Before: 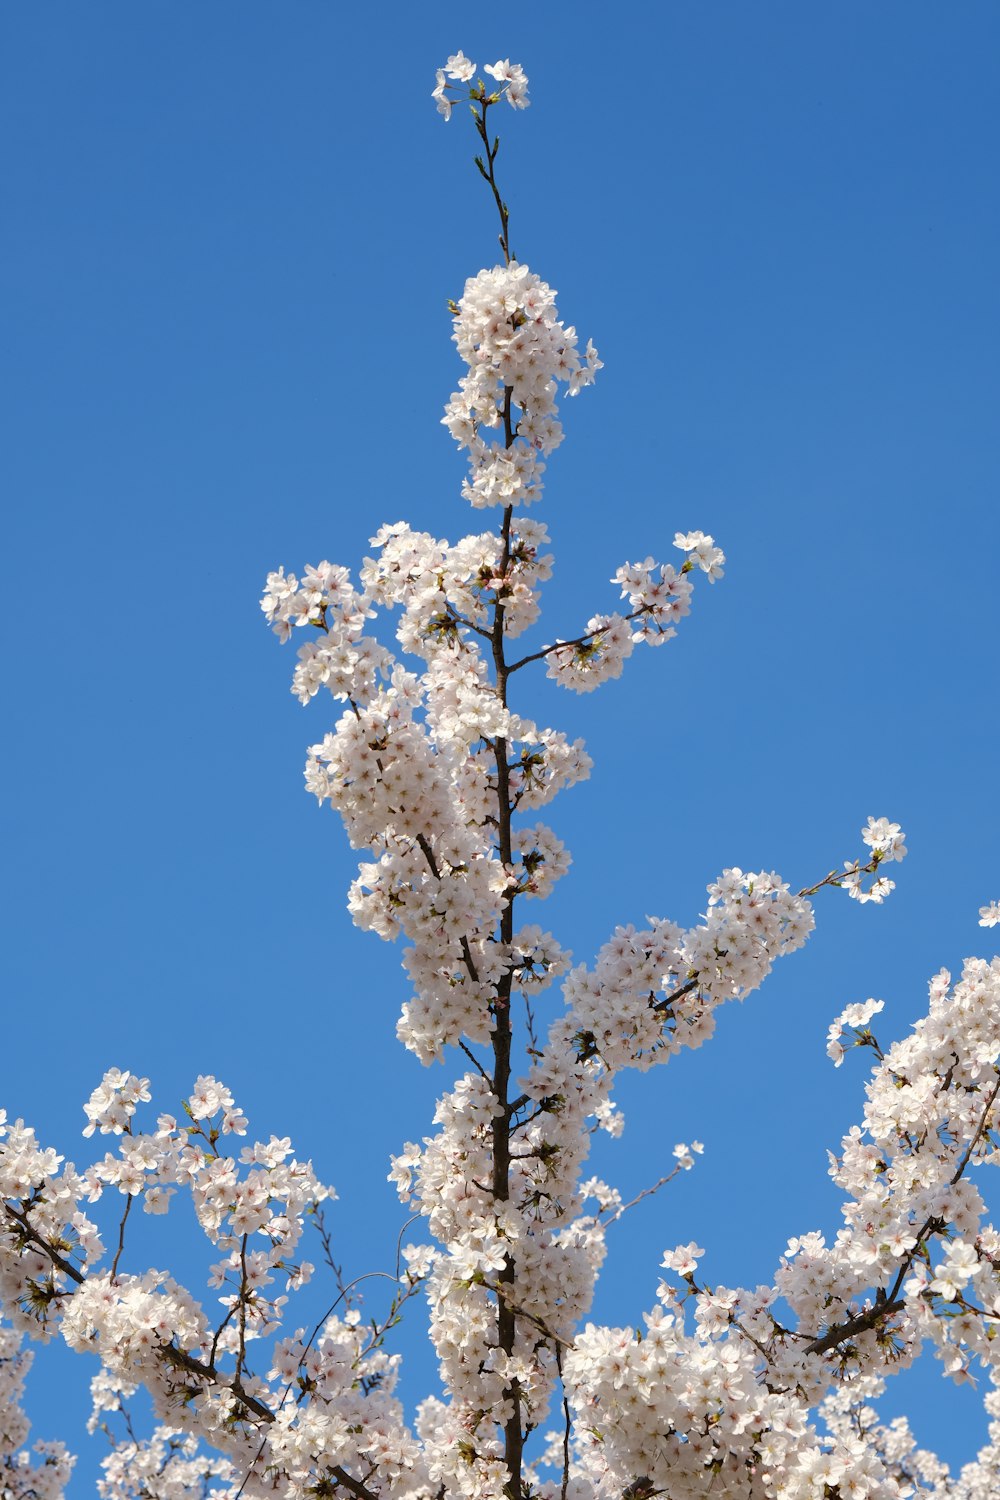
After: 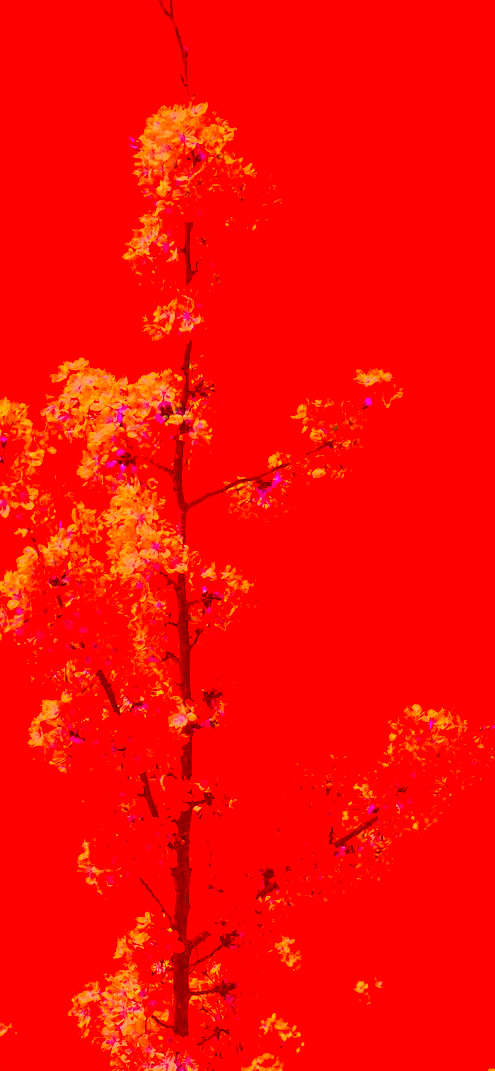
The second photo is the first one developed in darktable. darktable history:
white balance: red 0.925, blue 1.046
exposure: black level correction 0, exposure 0.95 EV, compensate exposure bias true, compensate highlight preservation false
crop: left 32.075%, top 10.976%, right 18.355%, bottom 17.596%
color correction: highlights a* -39.68, highlights b* -40, shadows a* -40, shadows b* -40, saturation -3
